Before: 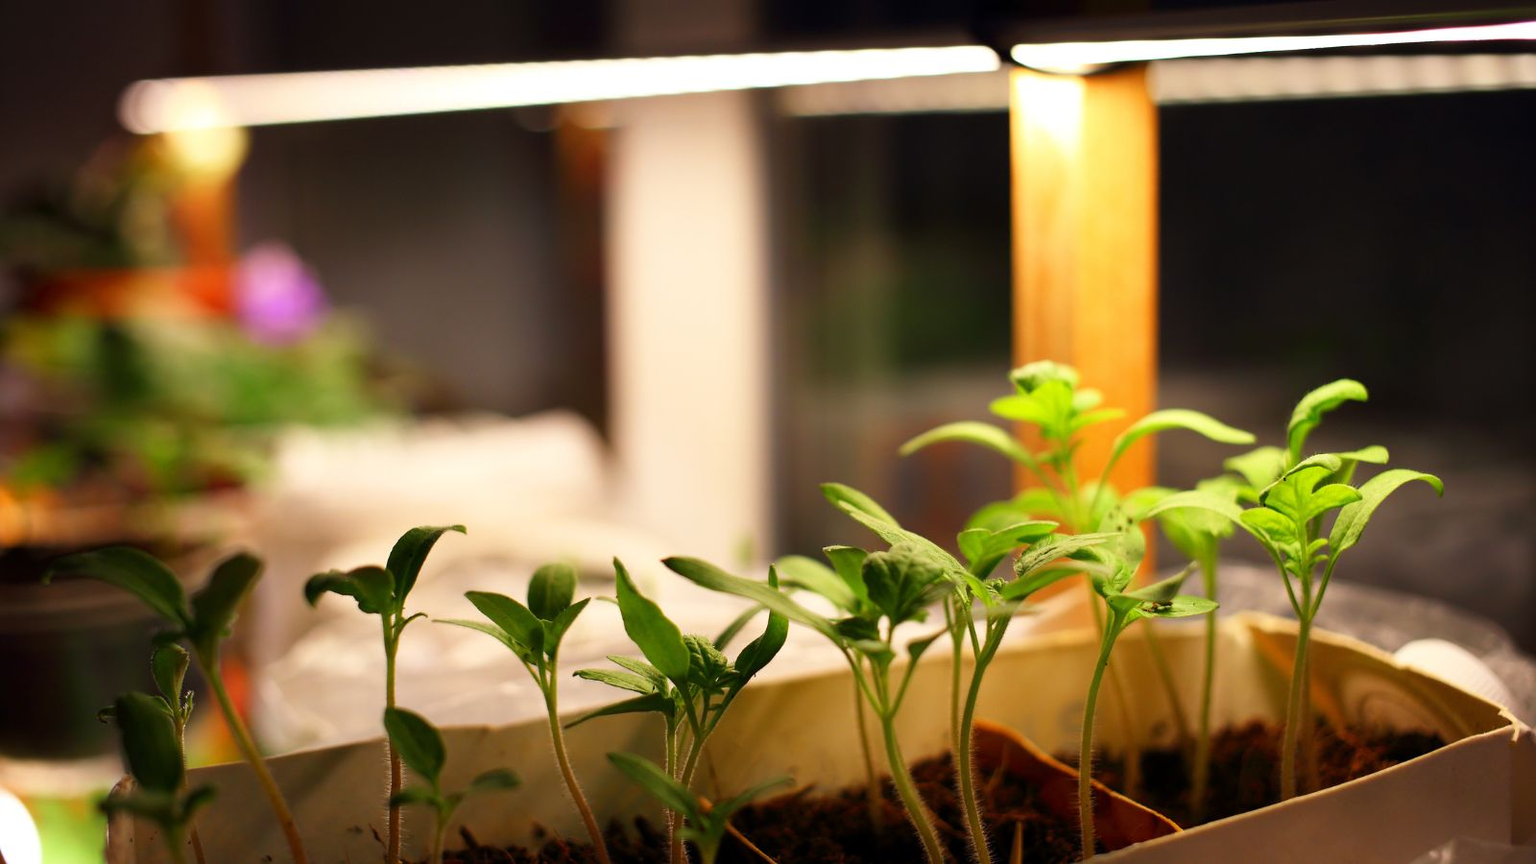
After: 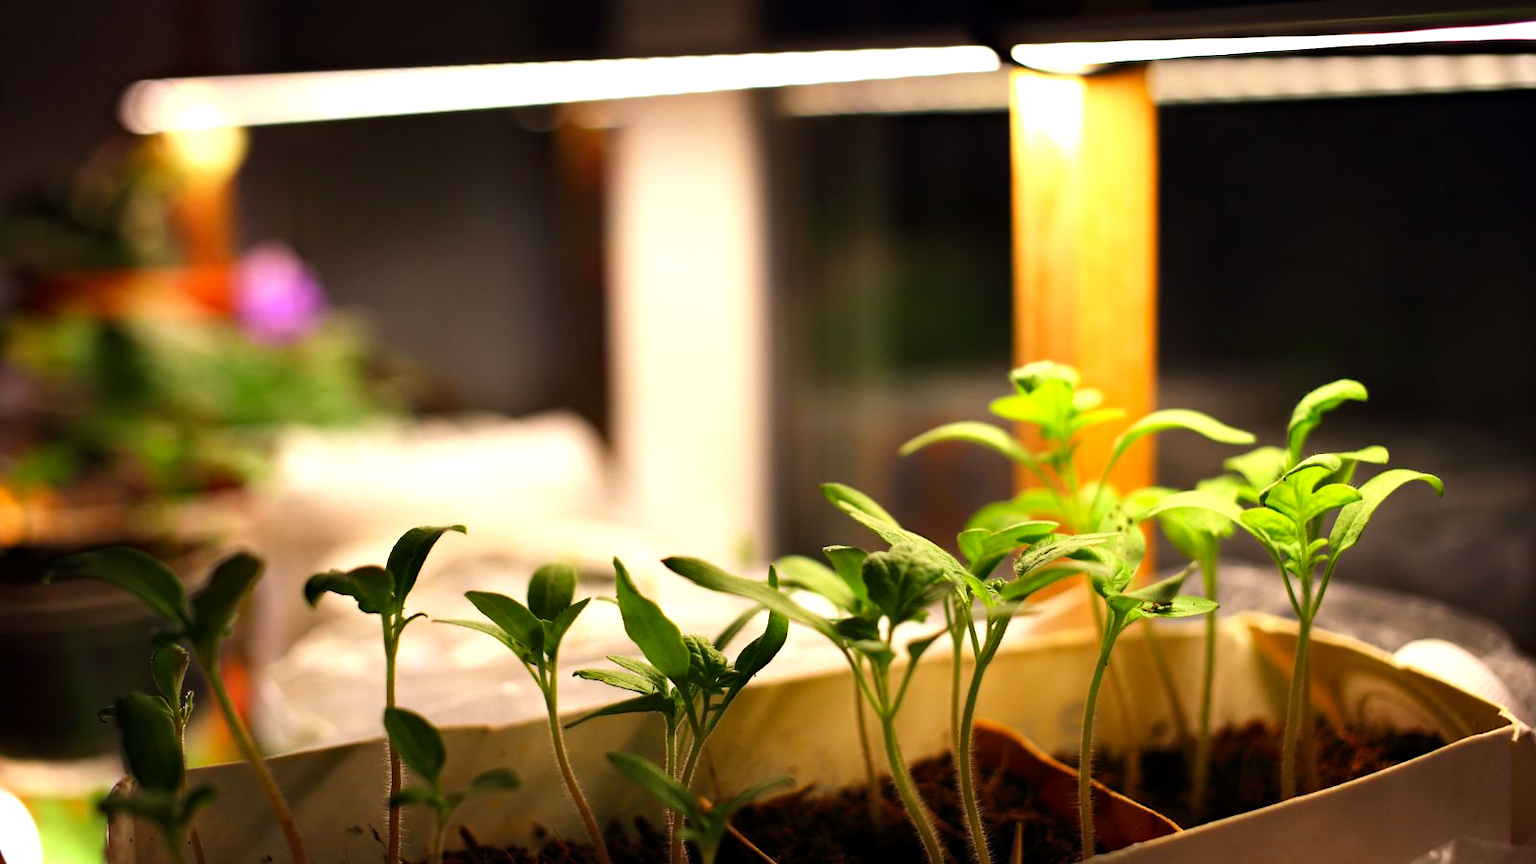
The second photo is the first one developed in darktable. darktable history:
shadows and highlights: shadows 20.4, highlights -19.64, soften with gaussian
haze removal: compatibility mode true, adaptive false
tone equalizer: -8 EV -0.445 EV, -7 EV -0.374 EV, -6 EV -0.369 EV, -5 EV -0.238 EV, -3 EV 0.204 EV, -2 EV 0.356 EV, -1 EV 0.407 EV, +0 EV 0.433 EV, edges refinement/feathering 500, mask exposure compensation -1.57 EV, preserve details no
